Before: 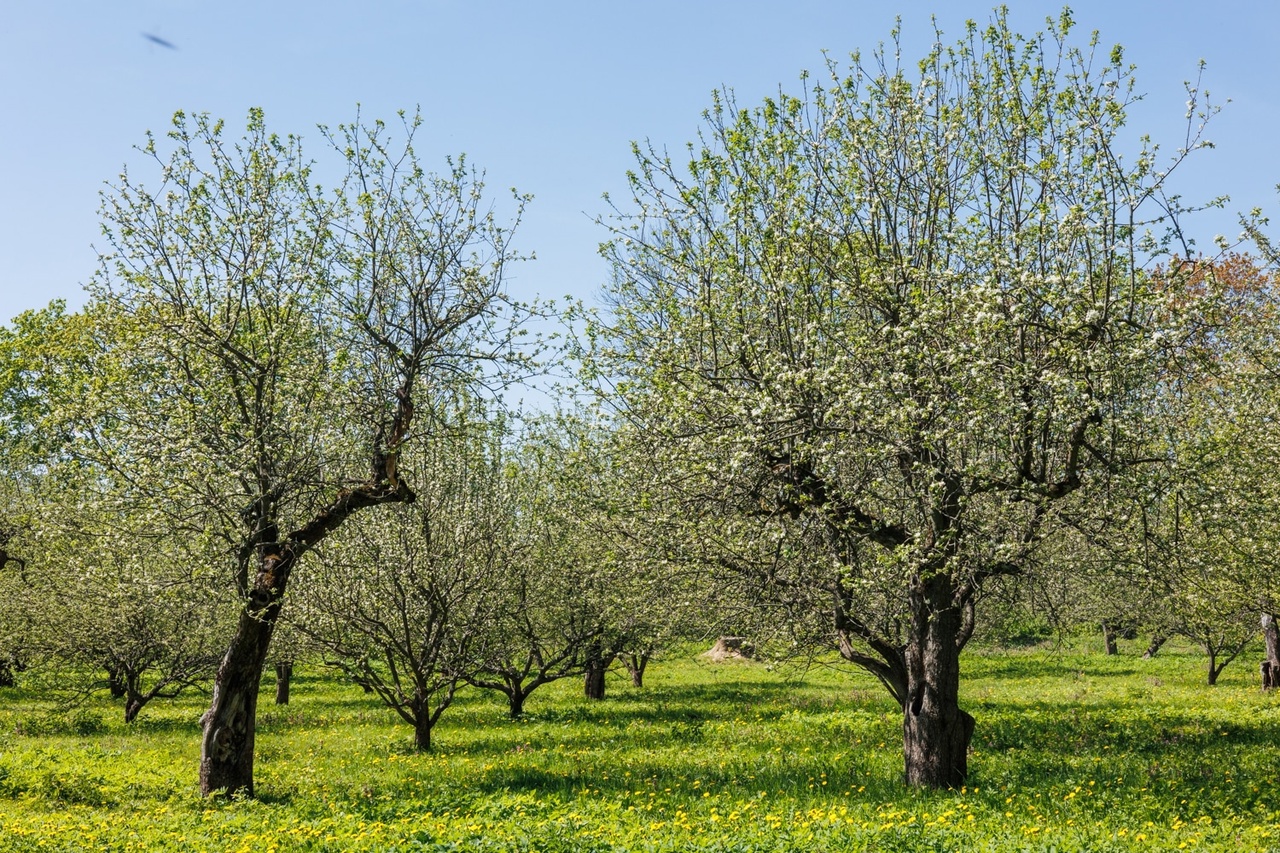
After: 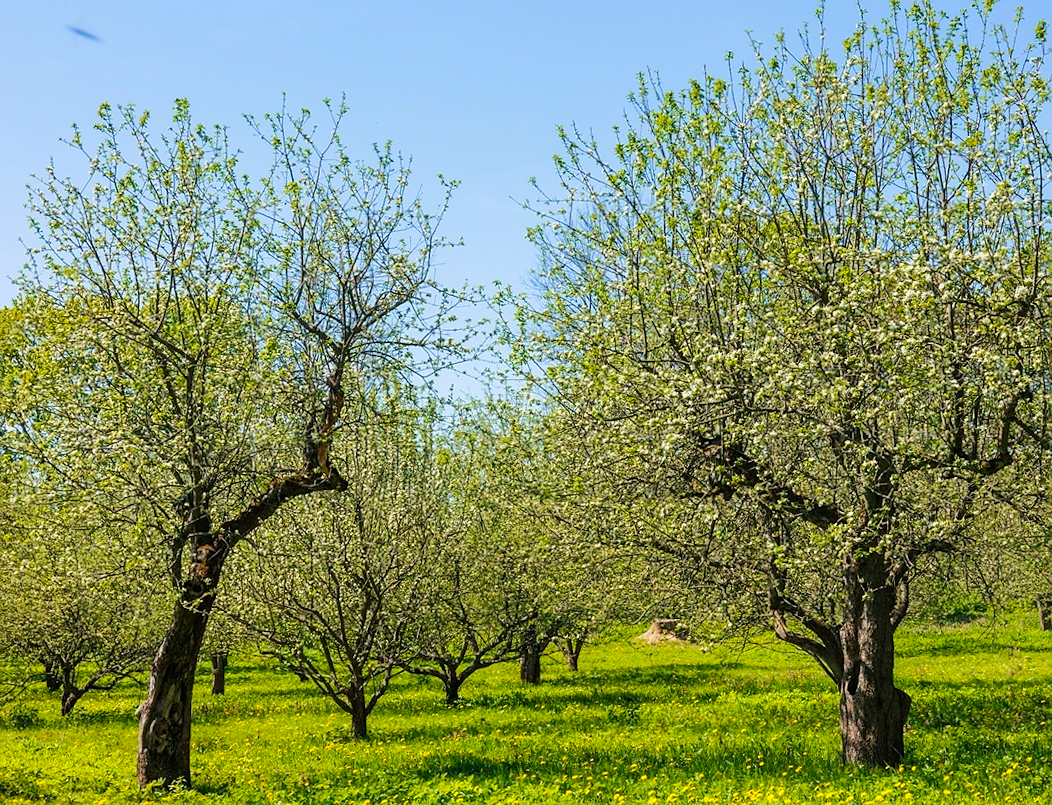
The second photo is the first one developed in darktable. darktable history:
sharpen: radius 0.969, amount 0.604
color balance rgb: perceptual saturation grading › global saturation 25%, perceptual brilliance grading › mid-tones 10%, perceptual brilliance grading › shadows 15%, global vibrance 20%
velvia: on, module defaults
crop and rotate: angle 1°, left 4.281%, top 0.642%, right 11.383%, bottom 2.486%
